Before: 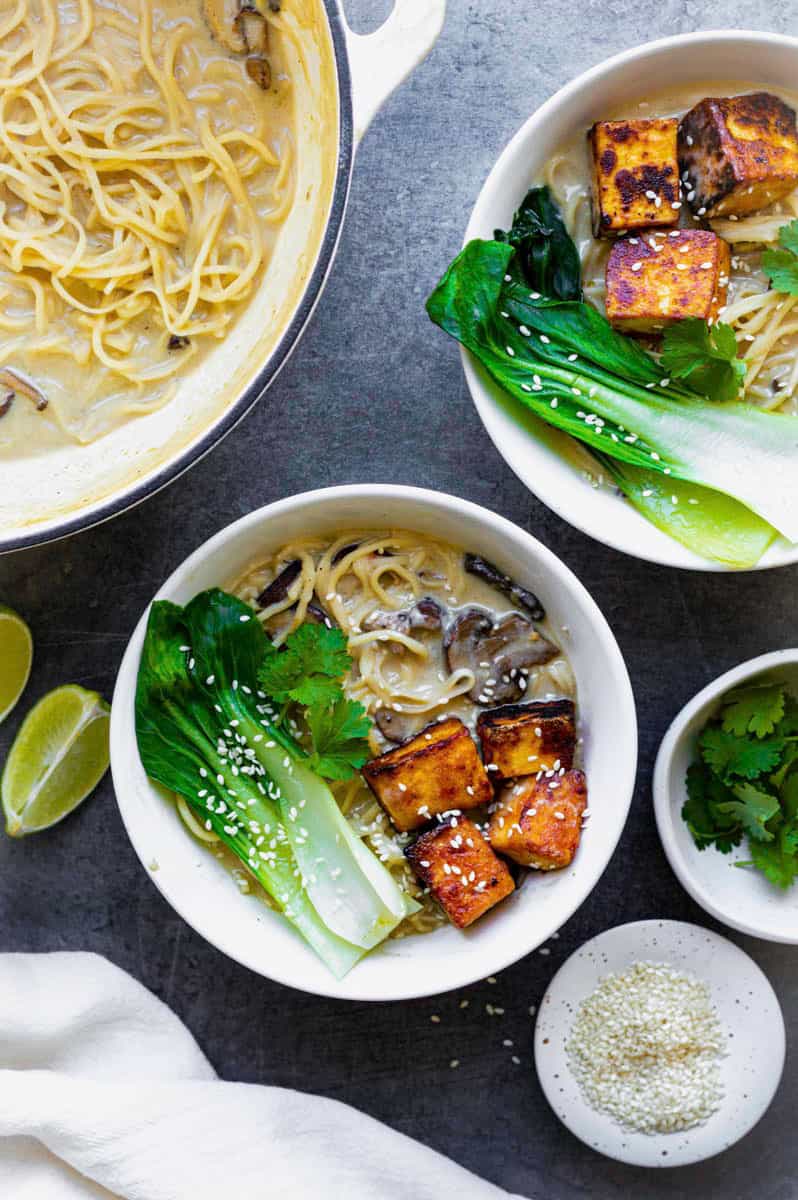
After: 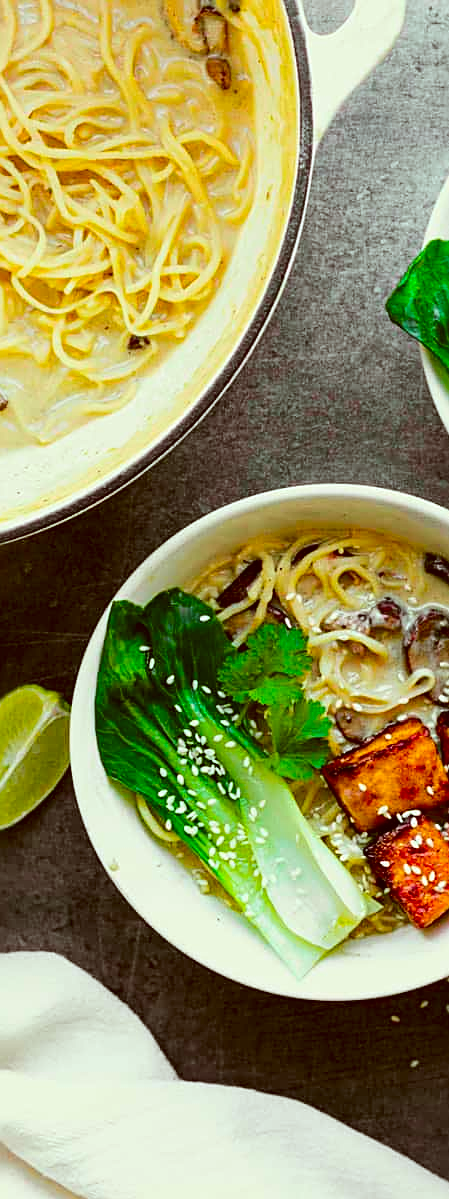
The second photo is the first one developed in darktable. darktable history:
sharpen: on, module defaults
tone curve: curves: ch0 [(0, 0.003) (0.056, 0.041) (0.211, 0.187) (0.482, 0.519) (0.836, 0.864) (0.997, 0.984)]; ch1 [(0, 0) (0.276, 0.206) (0.393, 0.364) (0.482, 0.471) (0.506, 0.5) (0.523, 0.523) (0.572, 0.604) (0.635, 0.665) (0.695, 0.759) (1, 1)]; ch2 [(0, 0) (0.438, 0.456) (0.473, 0.47) (0.503, 0.503) (0.536, 0.527) (0.562, 0.584) (0.612, 0.61) (0.679, 0.72) (1, 1)], color space Lab, independent channels, preserve colors none
crop: left 5.114%, right 38.589%
color correction: highlights a* -5.94, highlights b* 9.48, shadows a* 10.12, shadows b* 23.94
